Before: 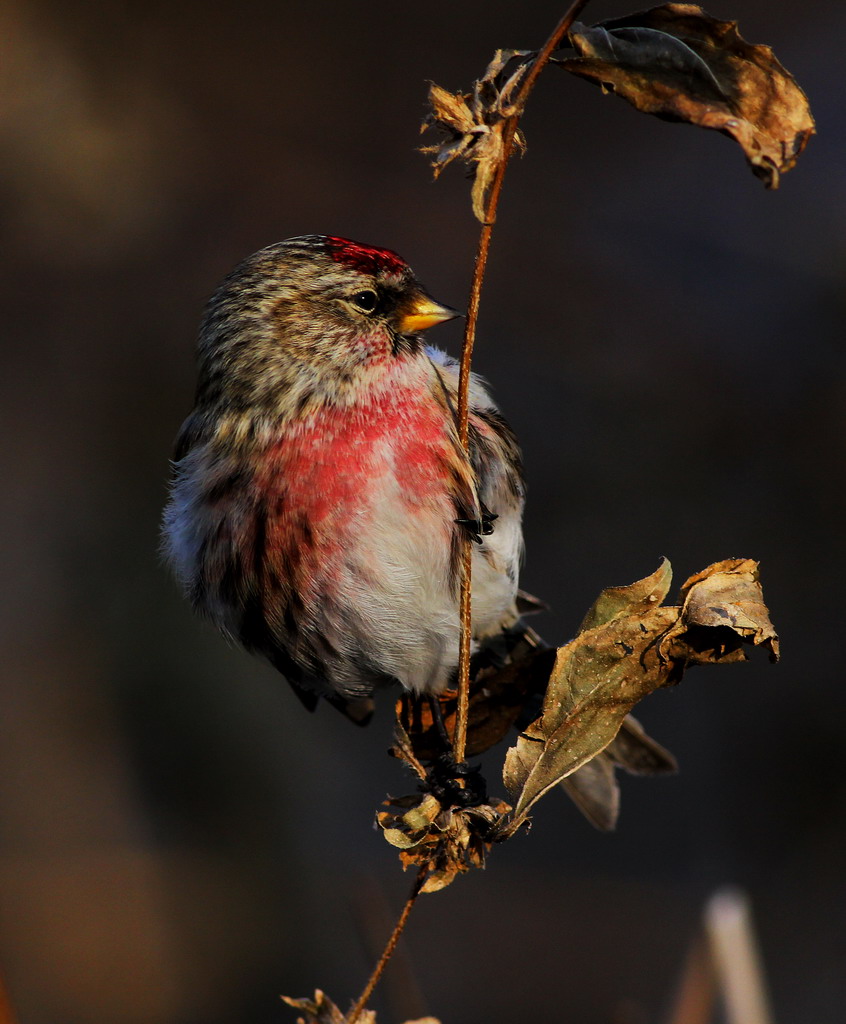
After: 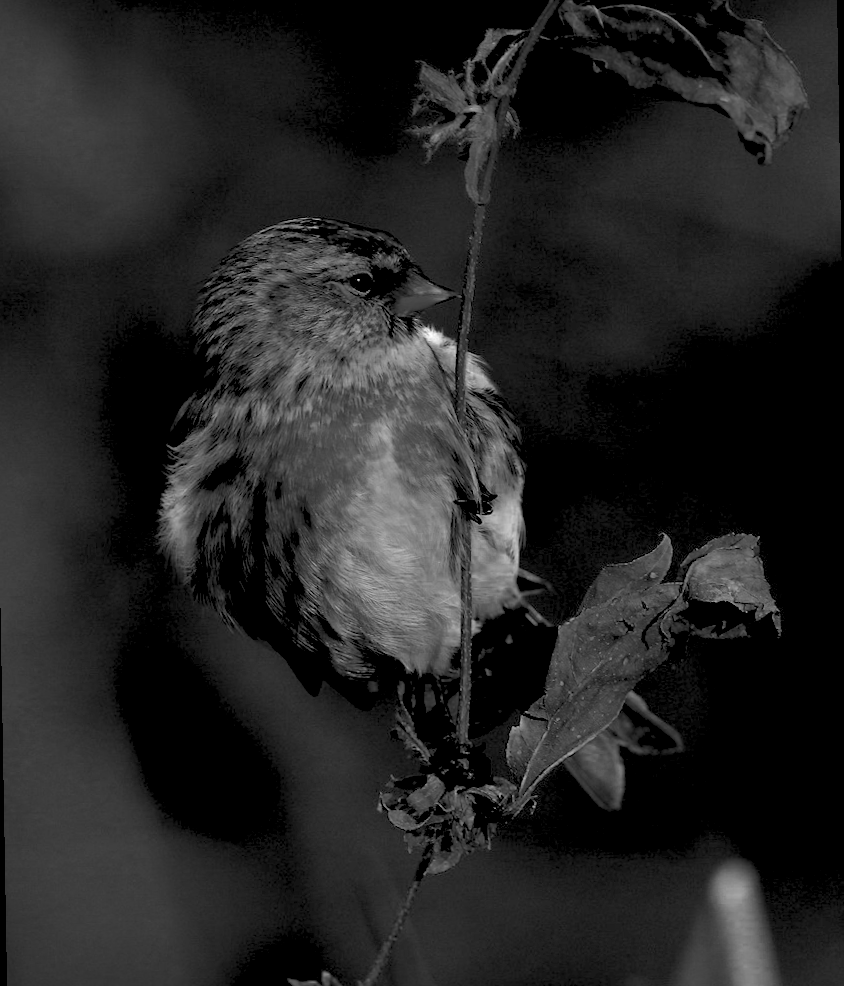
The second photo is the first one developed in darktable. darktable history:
rotate and perspective: rotation -1°, crop left 0.011, crop right 0.989, crop top 0.025, crop bottom 0.975
color zones: curves: ch0 [(0.287, 0.048) (0.493, 0.484) (0.737, 0.816)]; ch1 [(0, 0) (0.143, 0) (0.286, 0) (0.429, 0) (0.571, 0) (0.714, 0) (0.857, 0)]
rgb levels: preserve colors sum RGB, levels [[0.038, 0.433, 0.934], [0, 0.5, 1], [0, 0.5, 1]]
exposure: black level correction 0.001, exposure 0.5 EV, compensate exposure bias true, compensate highlight preservation false
